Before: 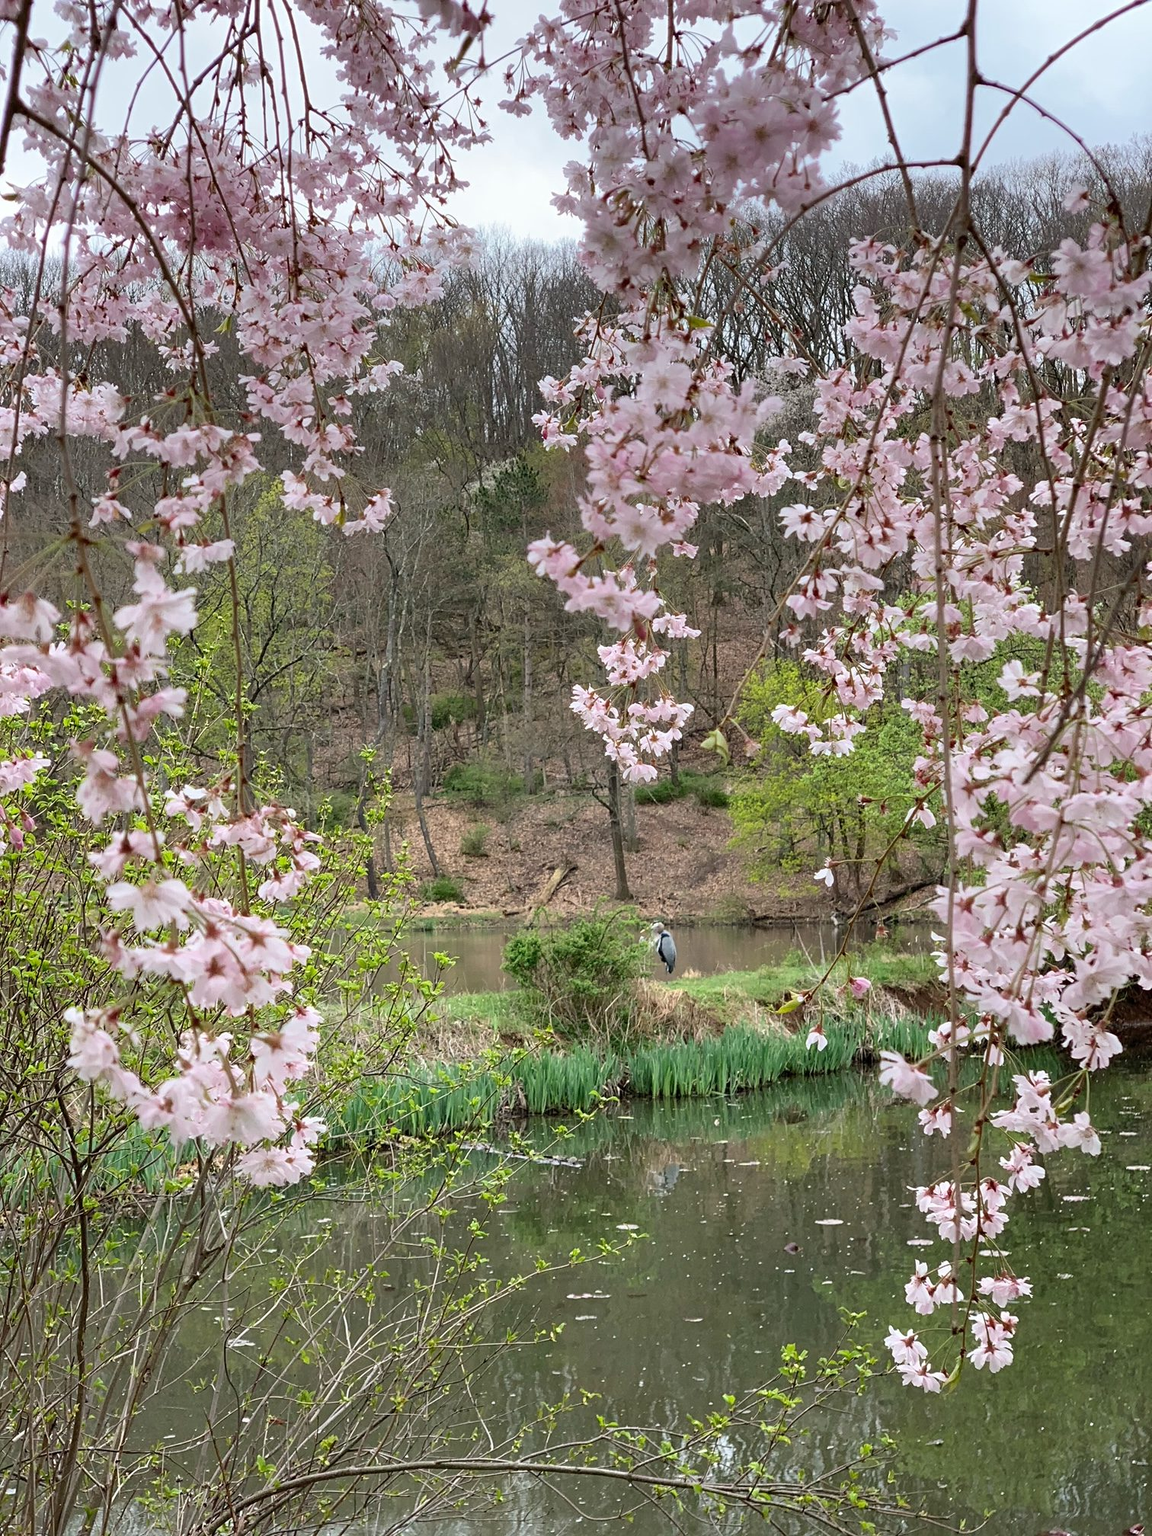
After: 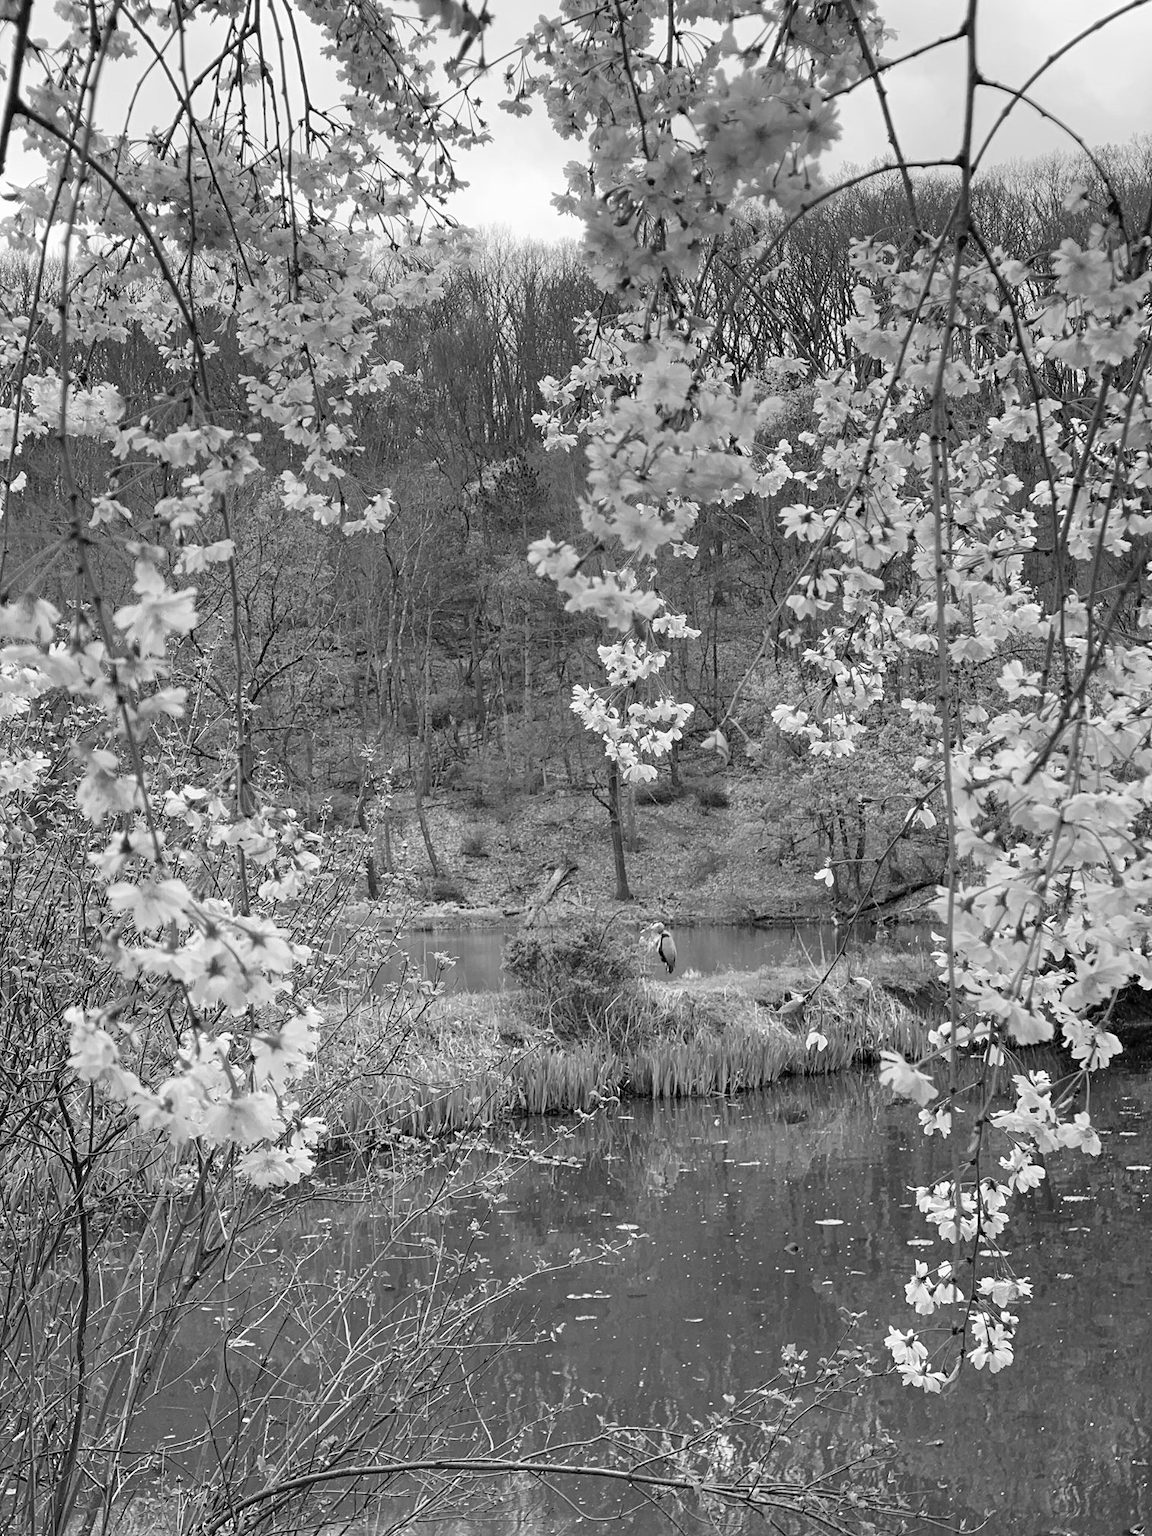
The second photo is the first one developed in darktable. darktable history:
white balance: emerald 1
monochrome: on, module defaults
